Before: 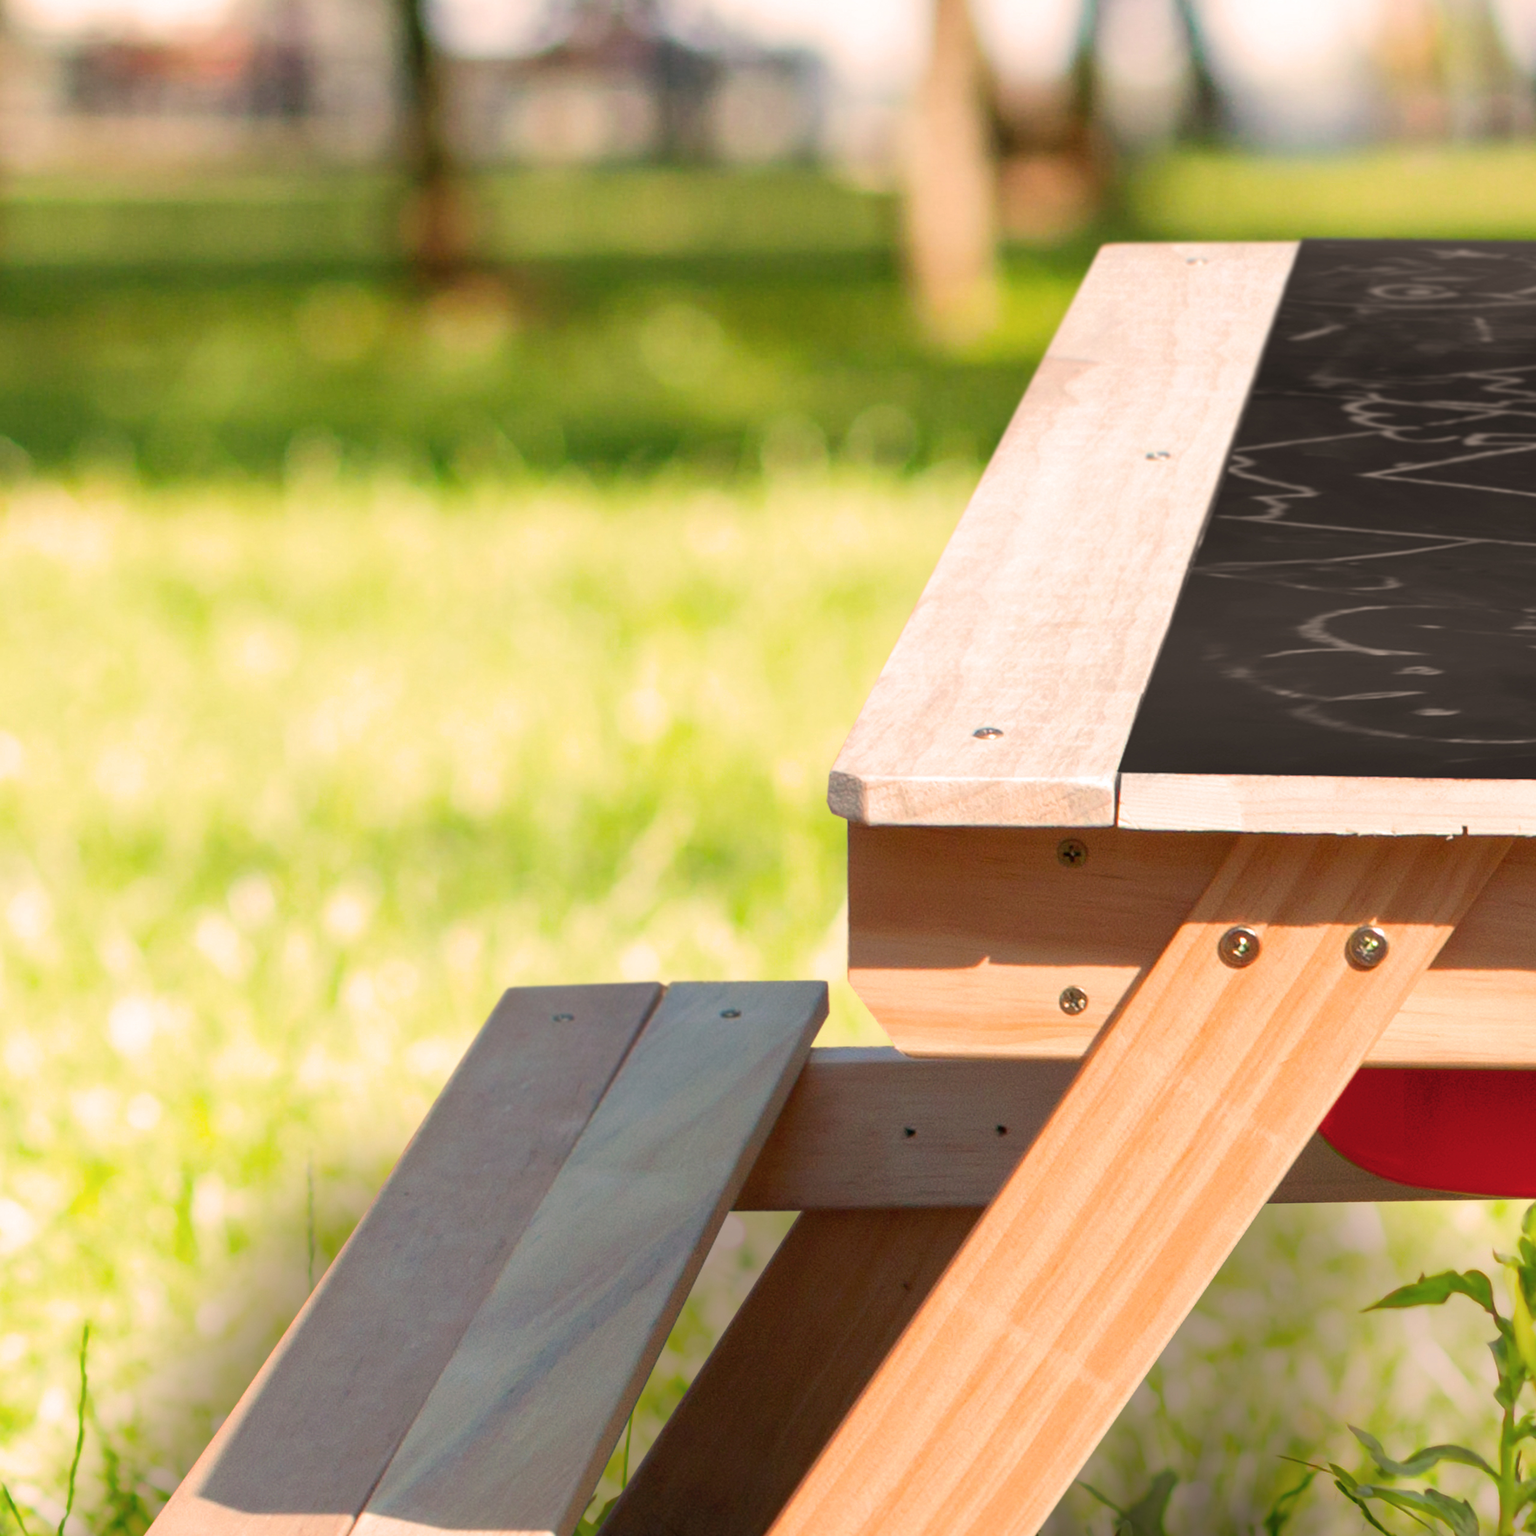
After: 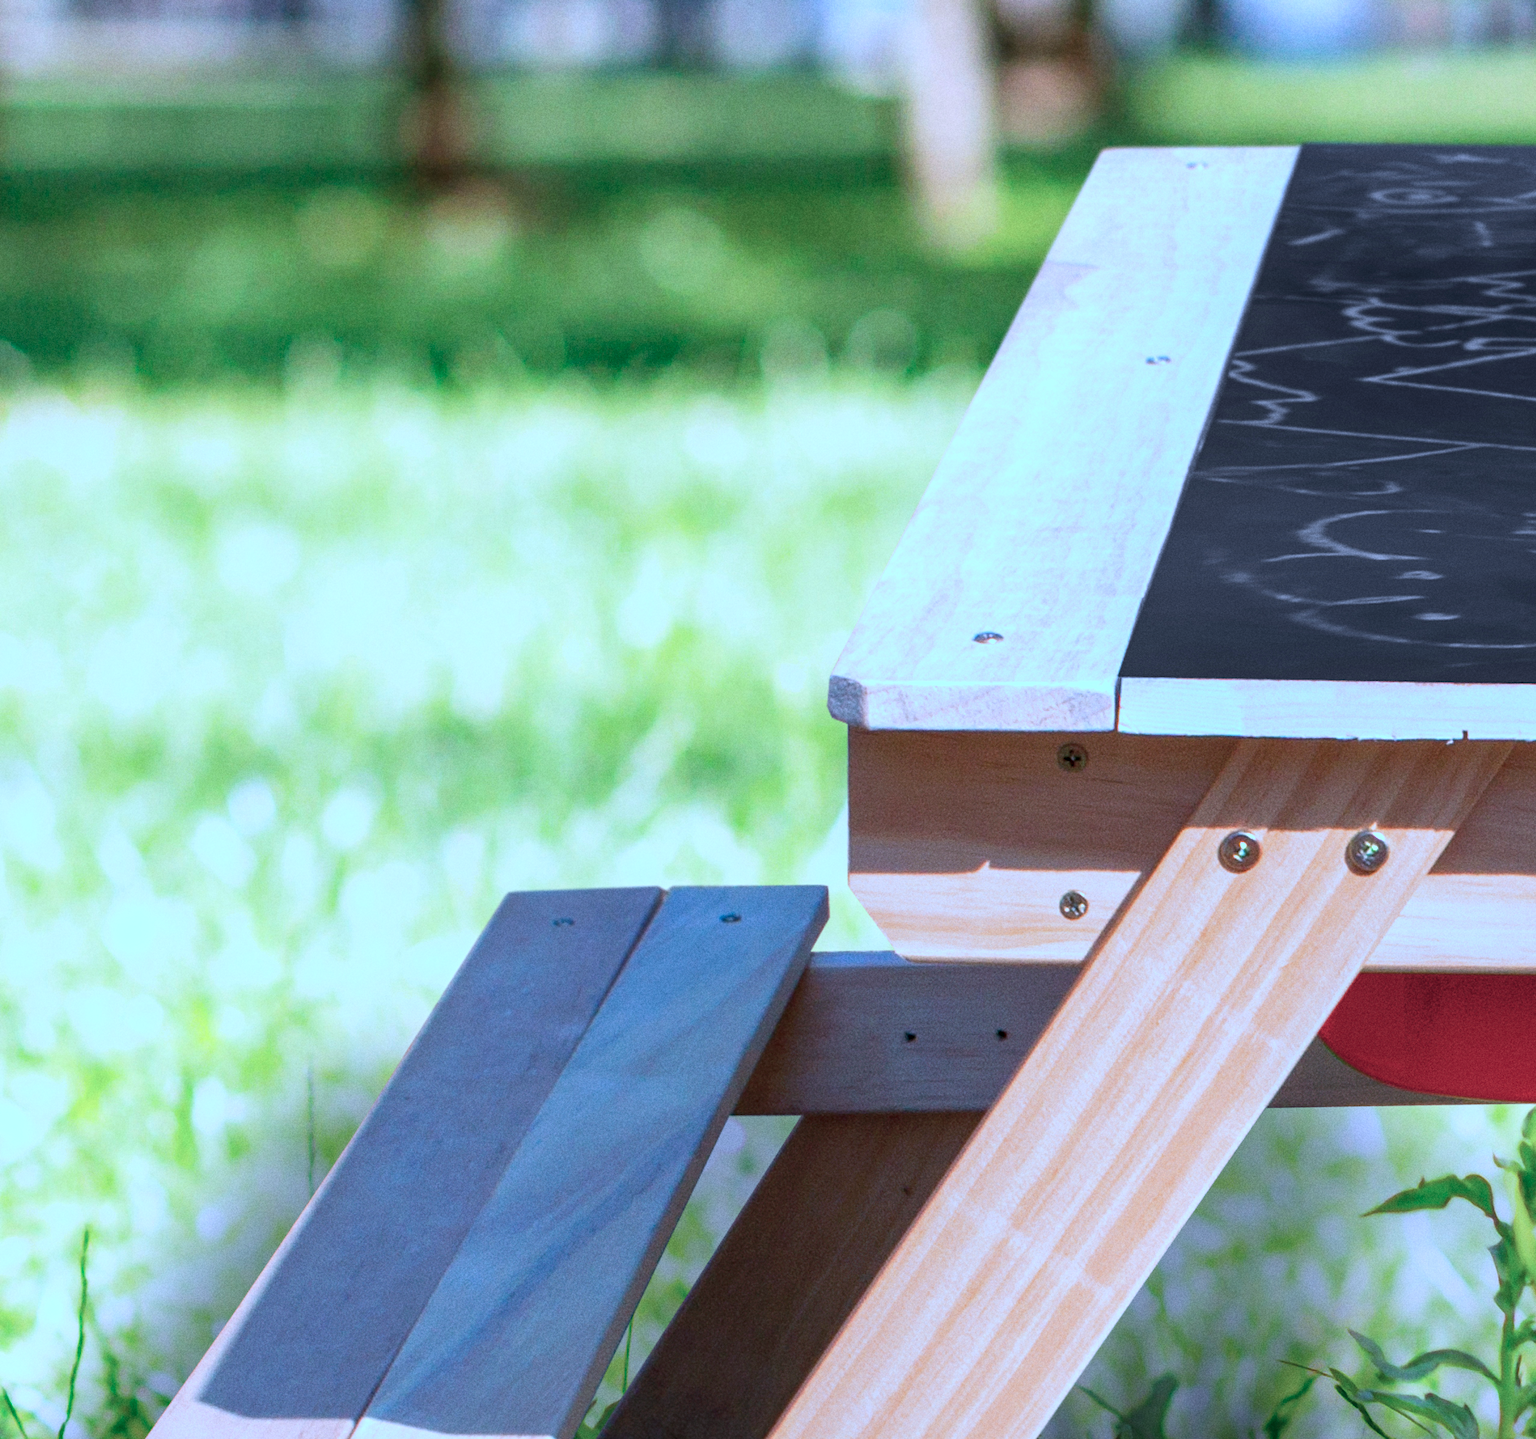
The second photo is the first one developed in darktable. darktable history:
crop and rotate: top 6.25%
color calibration: illuminant as shot in camera, x 0.442, y 0.413, temperature 2903.13 K
grain: coarseness 3.21 ISO
local contrast: detail 130%
